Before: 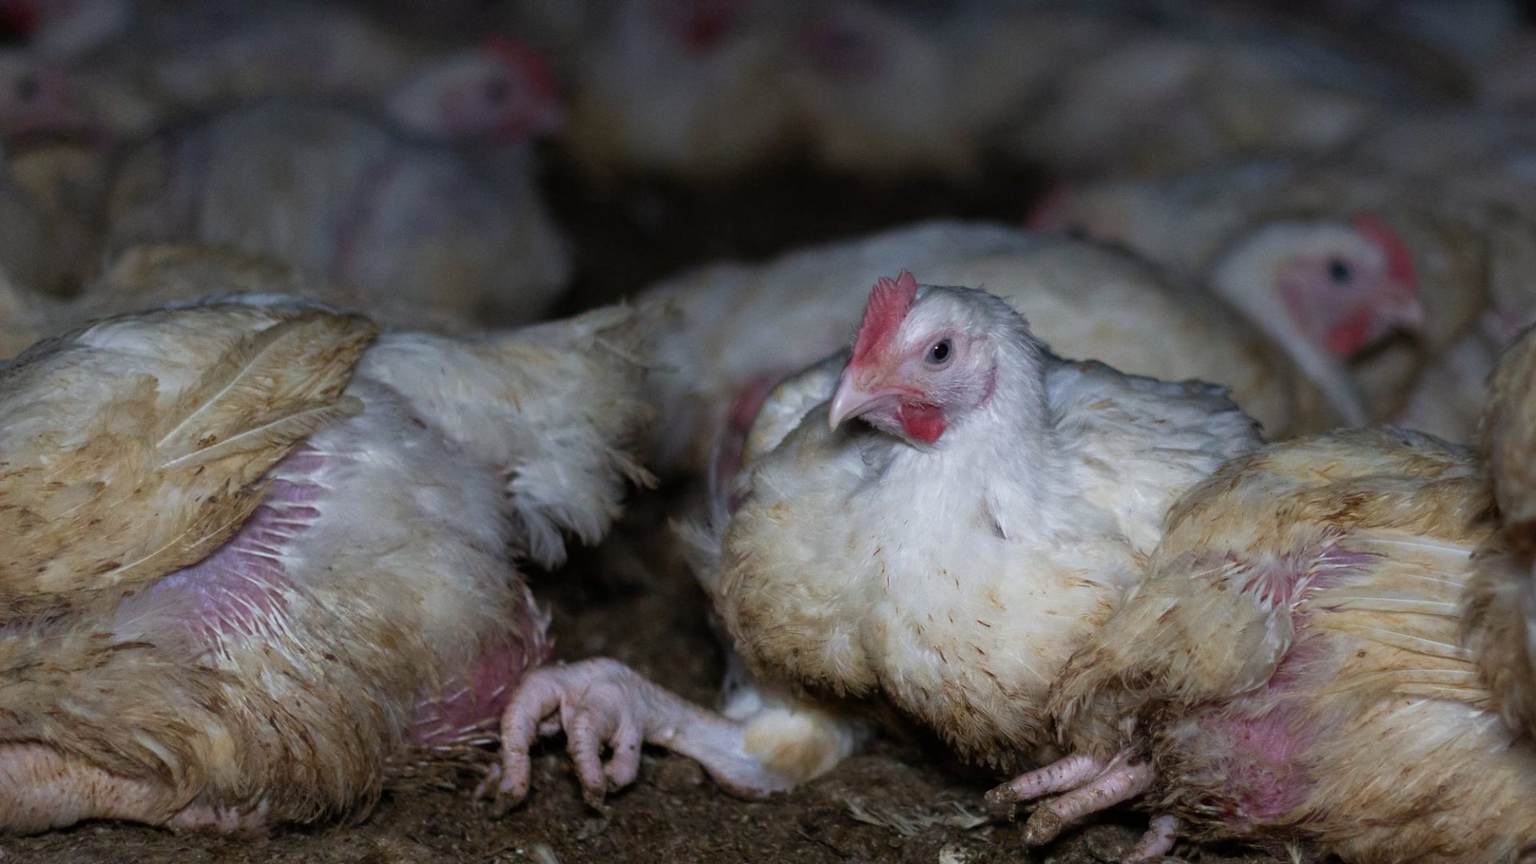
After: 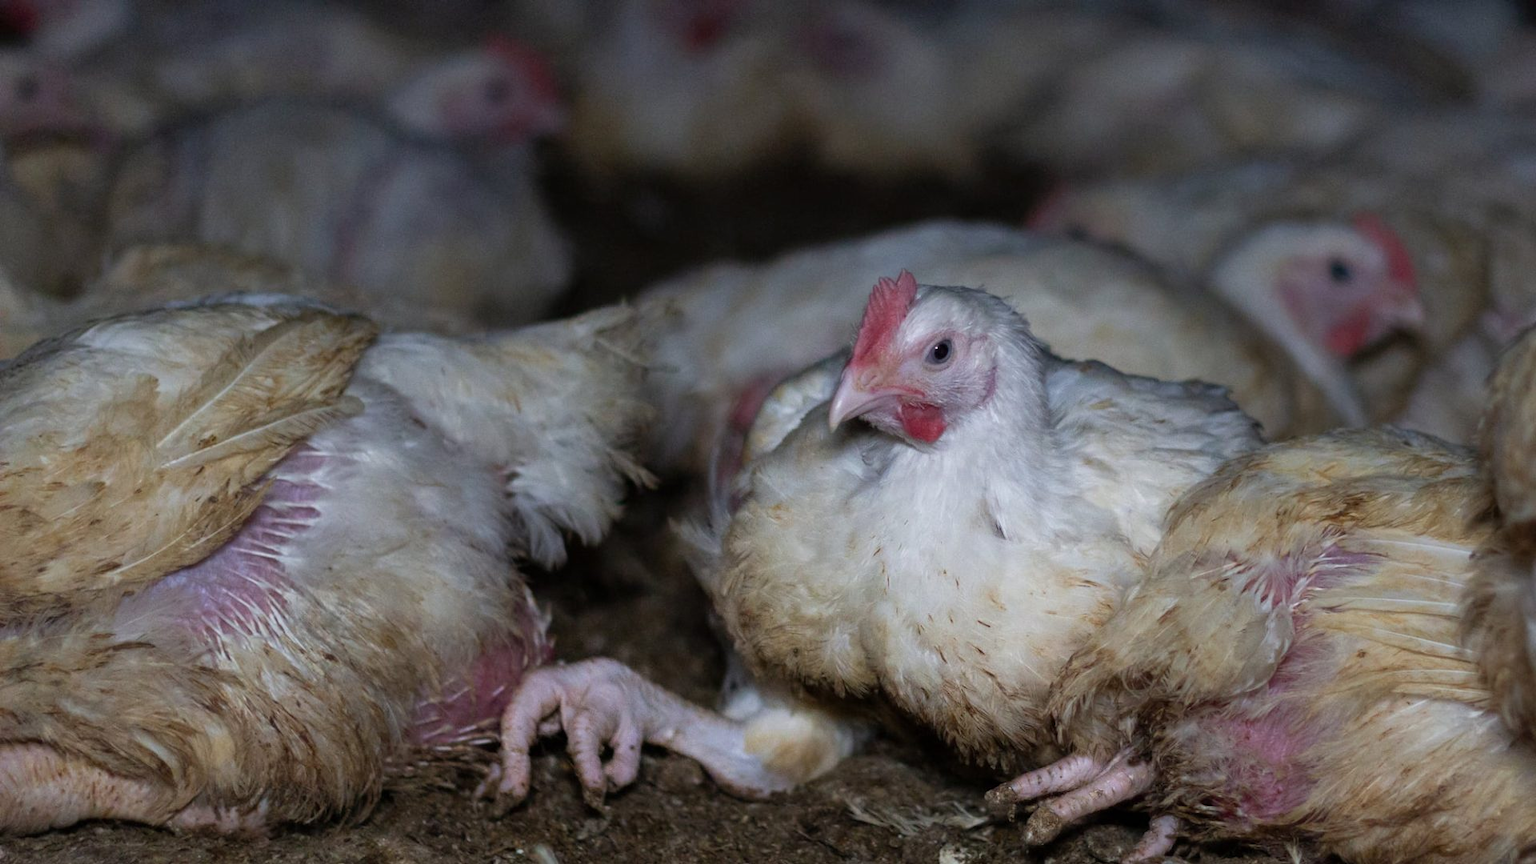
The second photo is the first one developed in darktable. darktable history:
shadows and highlights: radius 127.31, shadows 30.49, highlights -30.55, low approximation 0.01, soften with gaussian
